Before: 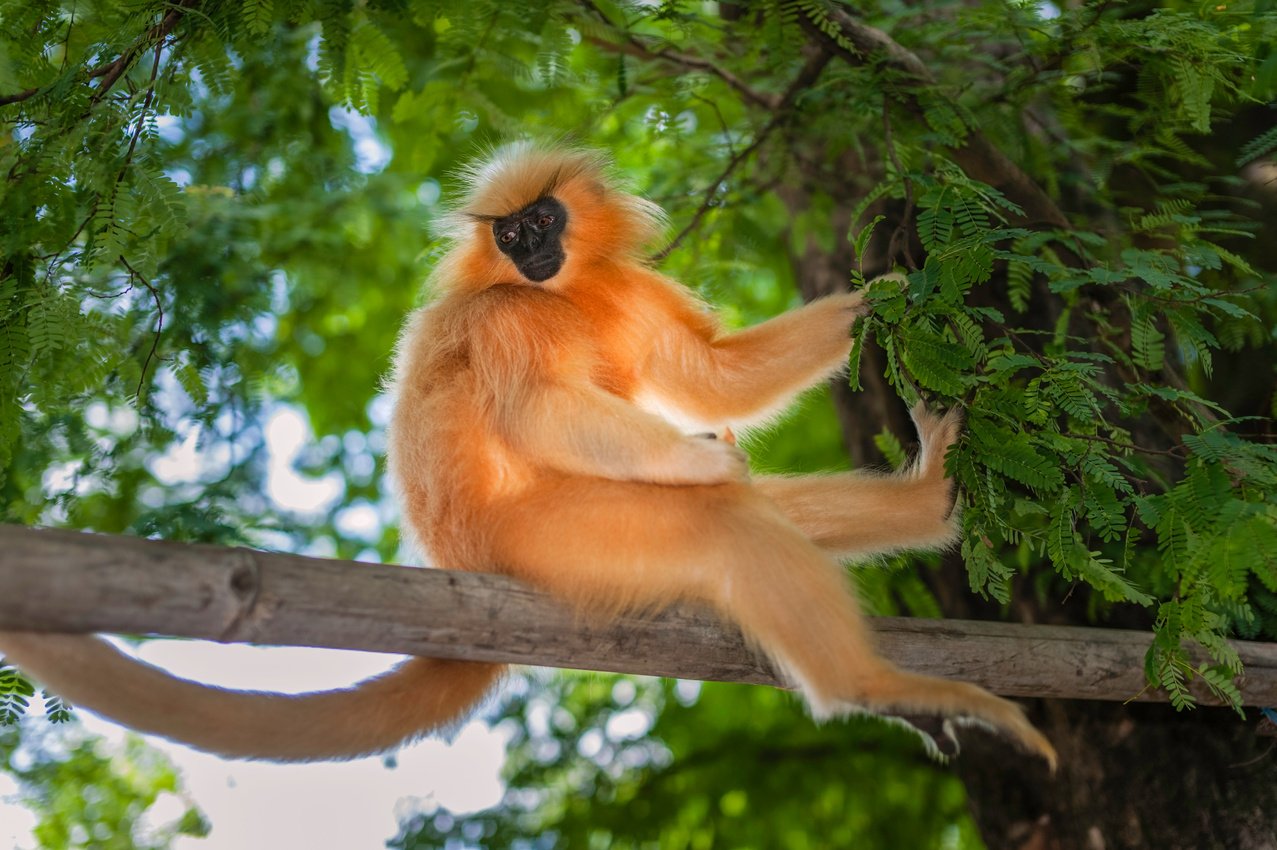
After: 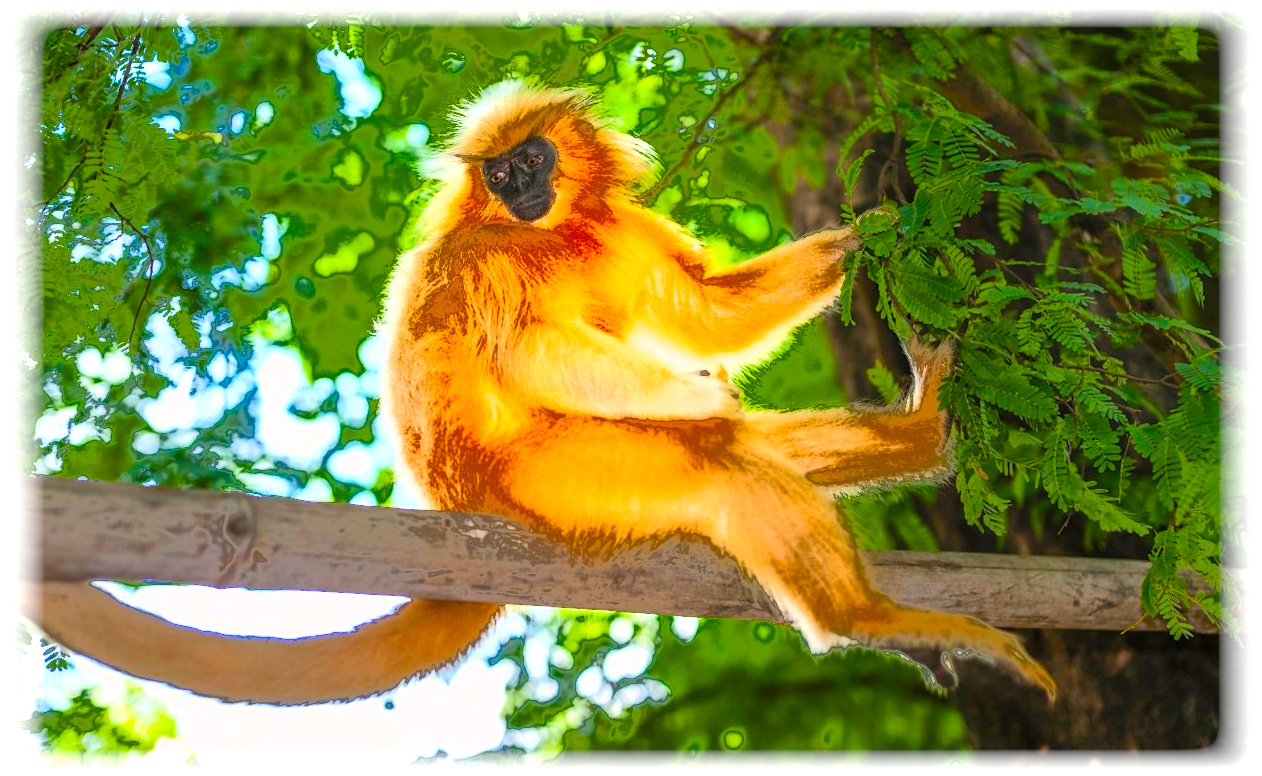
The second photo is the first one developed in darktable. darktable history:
exposure: black level correction 0, exposure 1.1 EV, compensate exposure bias true, compensate highlight preservation false
fill light: exposure -0.73 EV, center 0.69, width 2.2
color balance rgb: linear chroma grading › global chroma 15%, perceptual saturation grading › global saturation 30%
vignetting: fall-off start 93%, fall-off radius 5%, brightness 1, saturation -0.49, automatic ratio true, width/height ratio 1.332, shape 0.04, unbound false
crop and rotate: top 6.25%
white balance: emerald 1
rotate and perspective: rotation -1°, crop left 0.011, crop right 0.989, crop top 0.025, crop bottom 0.975
